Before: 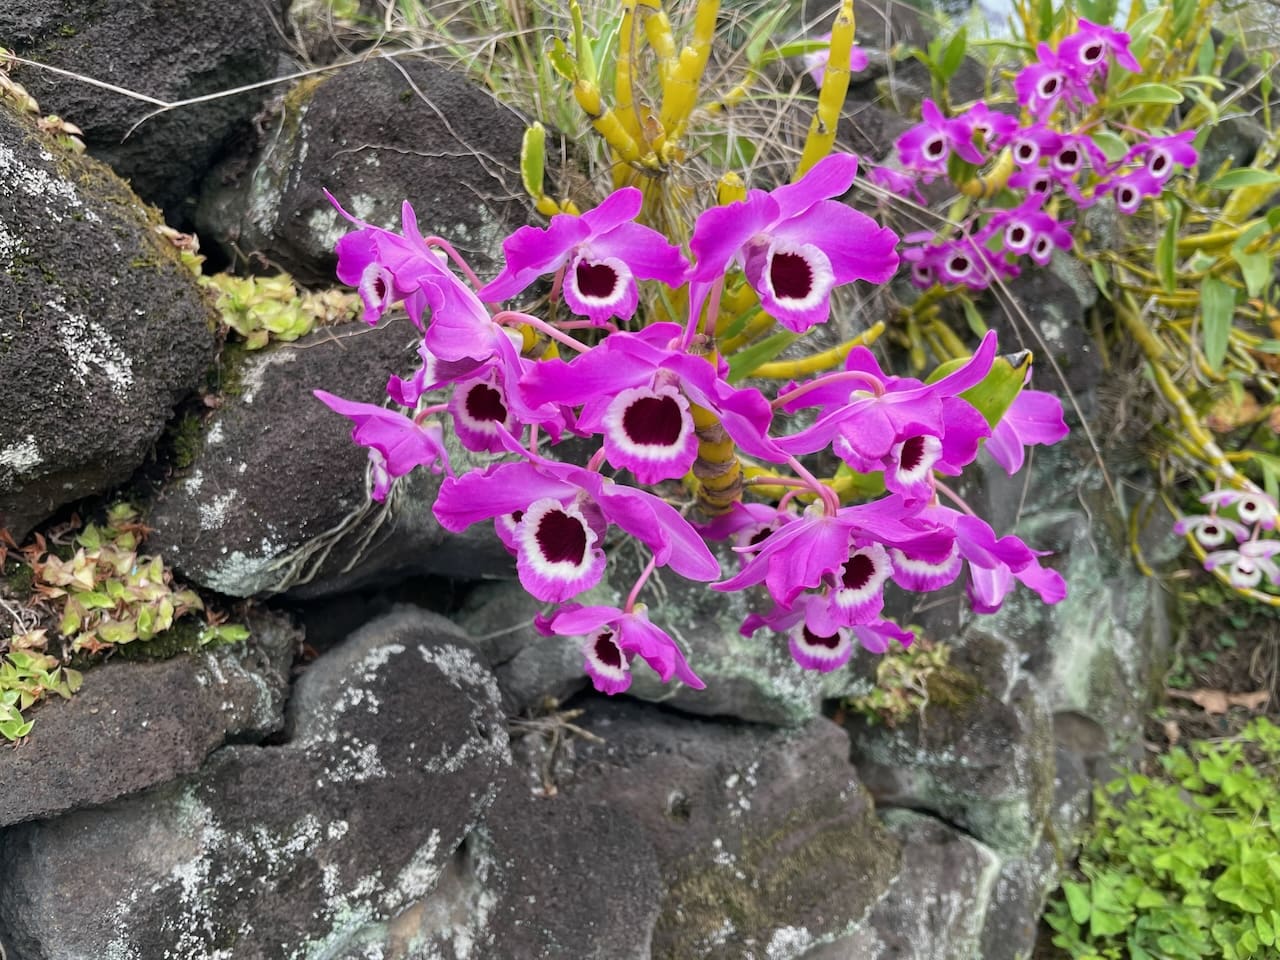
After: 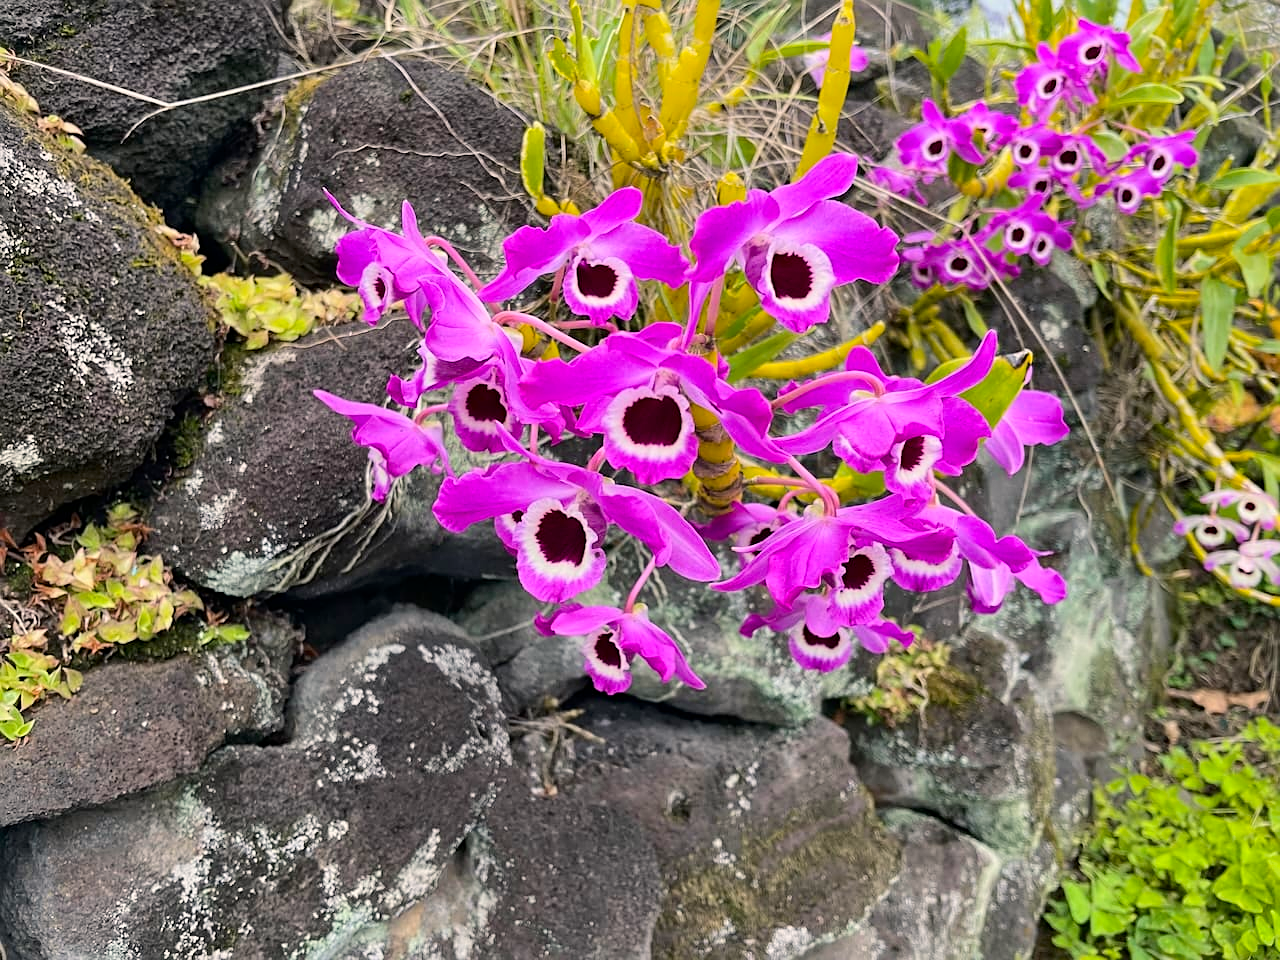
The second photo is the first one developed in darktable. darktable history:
color balance rgb: highlights gain › chroma 1.635%, highlights gain › hue 56.84°, perceptual saturation grading › global saturation 19.746%, global vibrance 20%
shadows and highlights: shadows 25.86, white point adjustment -2.9, highlights -30.06
tone curve: curves: ch0 [(0, 0) (0.004, 0.001) (0.133, 0.112) (0.325, 0.362) (0.832, 0.893) (1, 1)], color space Lab, independent channels, preserve colors none
sharpen: on, module defaults
